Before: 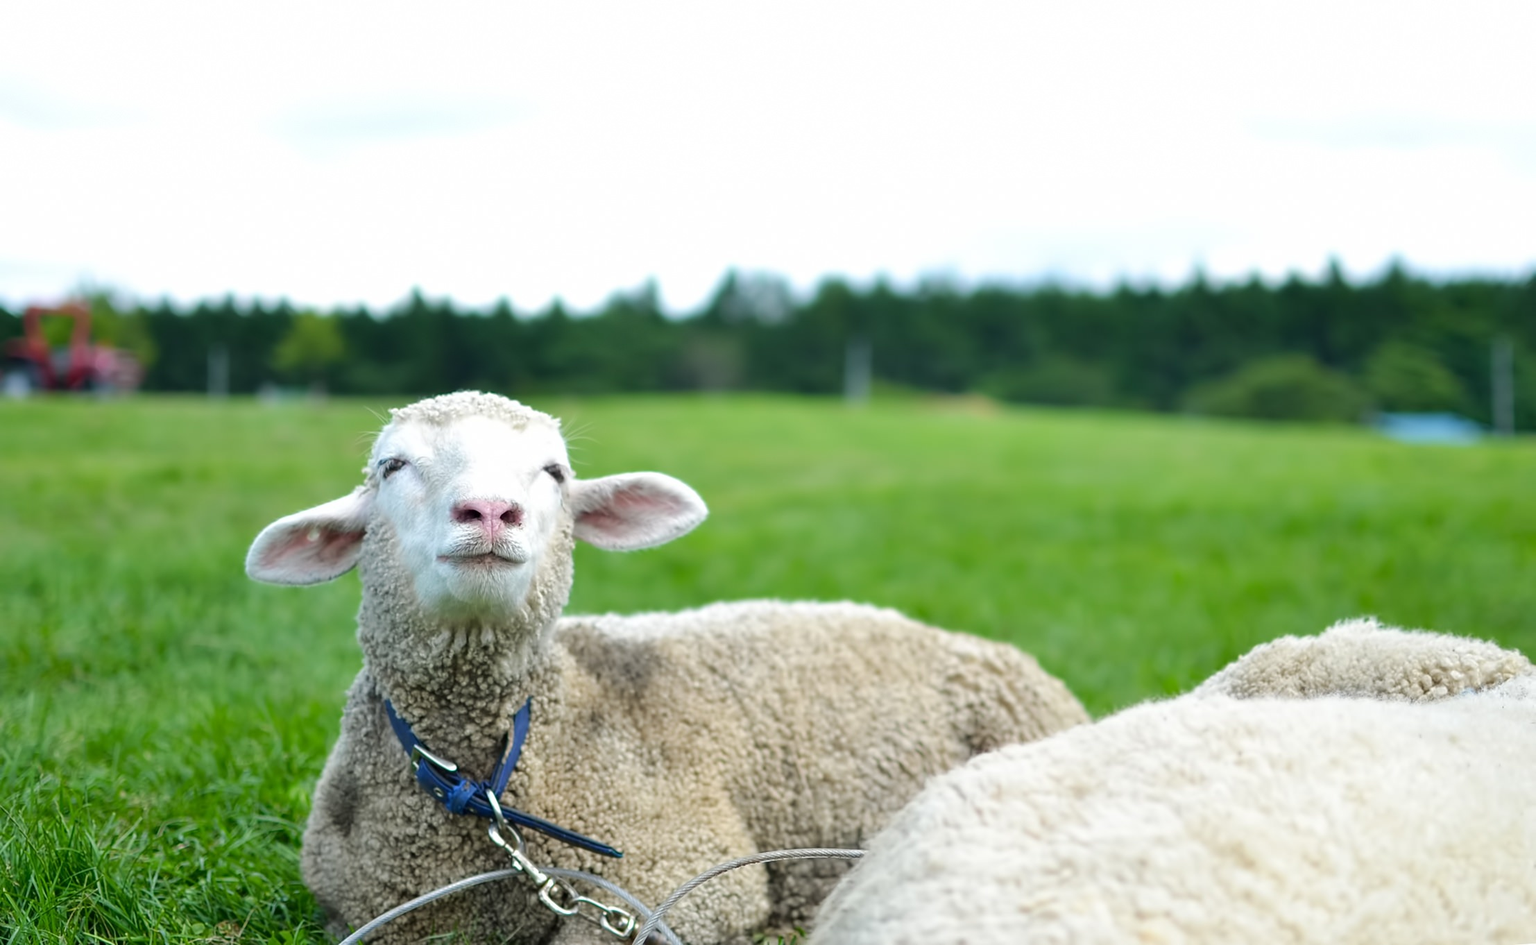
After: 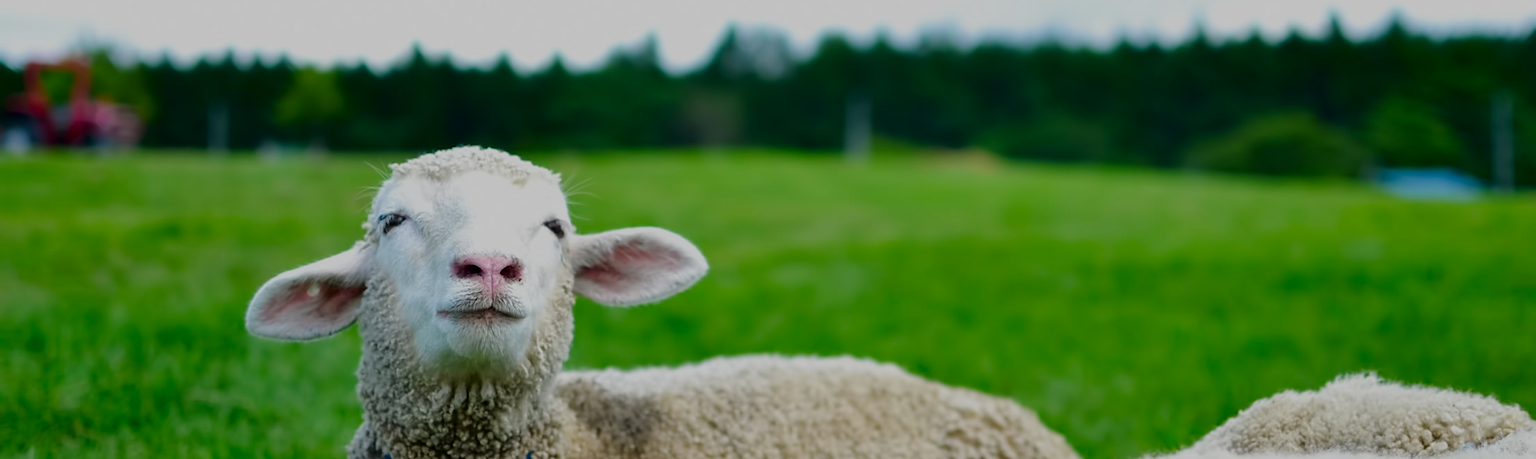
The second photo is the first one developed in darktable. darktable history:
filmic rgb: black relative exposure -7.65 EV, white relative exposure 4.56 EV, hardness 3.61, contrast in shadows safe
crop and rotate: top 25.934%, bottom 25.323%
contrast brightness saturation: brightness -0.251, saturation 0.203
